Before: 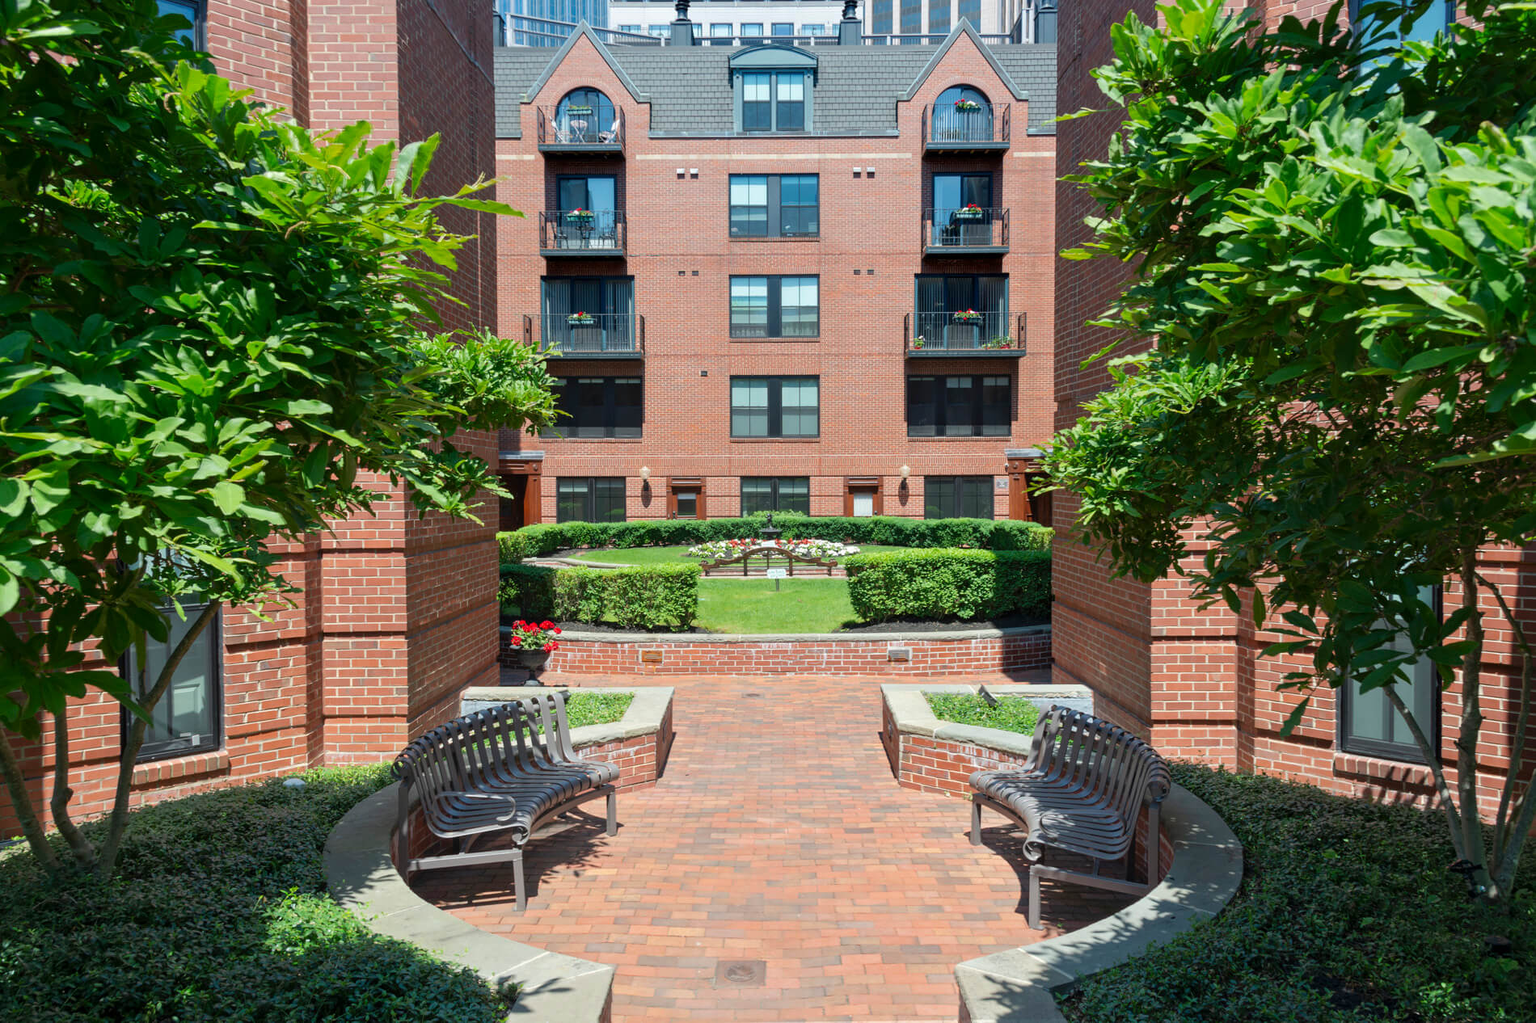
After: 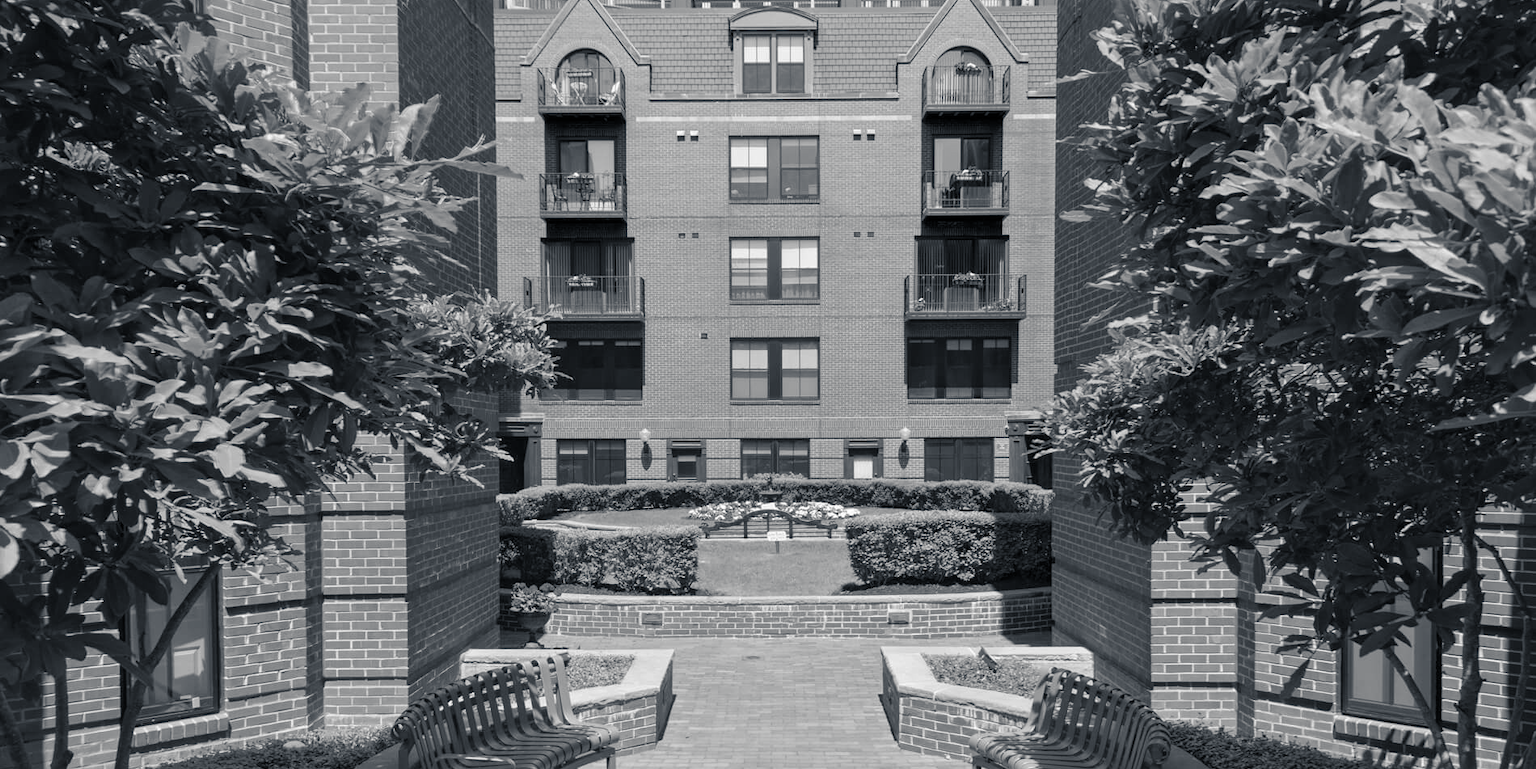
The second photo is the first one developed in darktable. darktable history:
crop: top 3.751%, bottom 21.049%
color balance rgb: shadows lift › chroma 4.244%, shadows lift › hue 251.27°, perceptual saturation grading › global saturation 28.934%, perceptual saturation grading › mid-tones 12.775%, perceptual saturation grading › shadows 11.047%
color calibration: output gray [0.267, 0.423, 0.267, 0], gray › normalize channels true, x 0.367, y 0.376, temperature 4370.85 K, gamut compression 0.012
